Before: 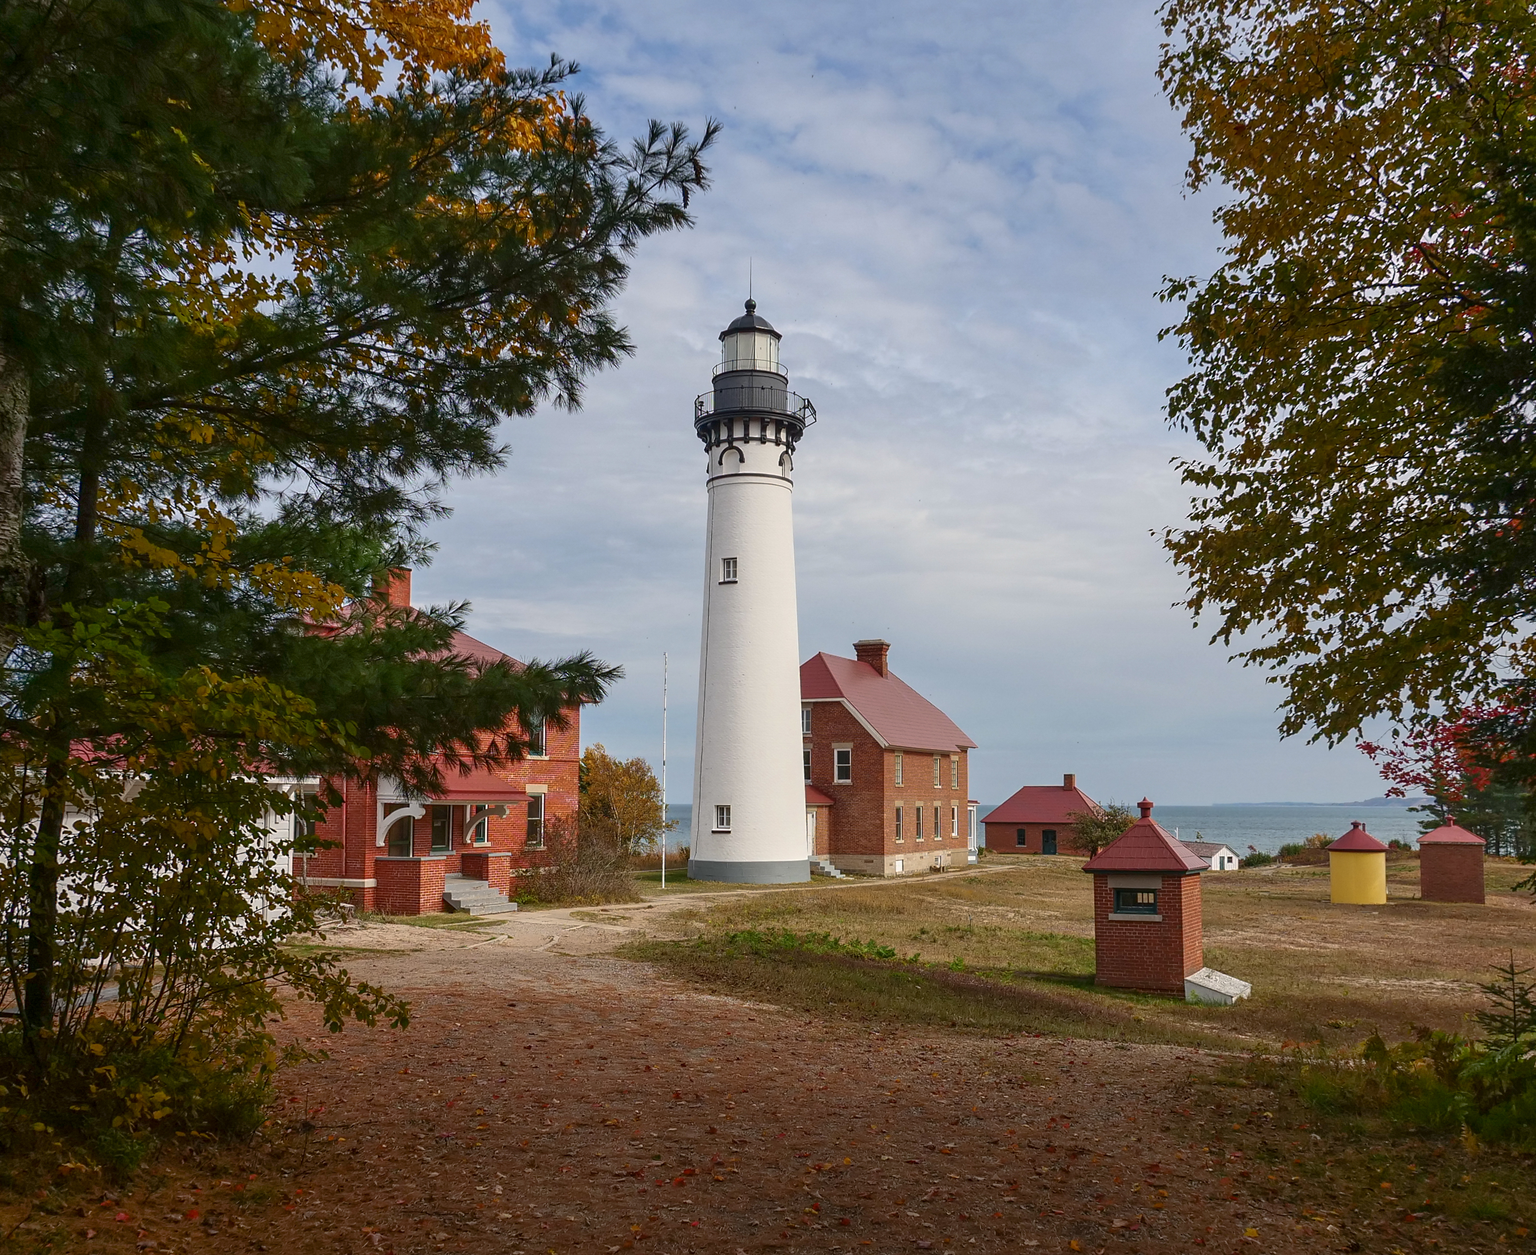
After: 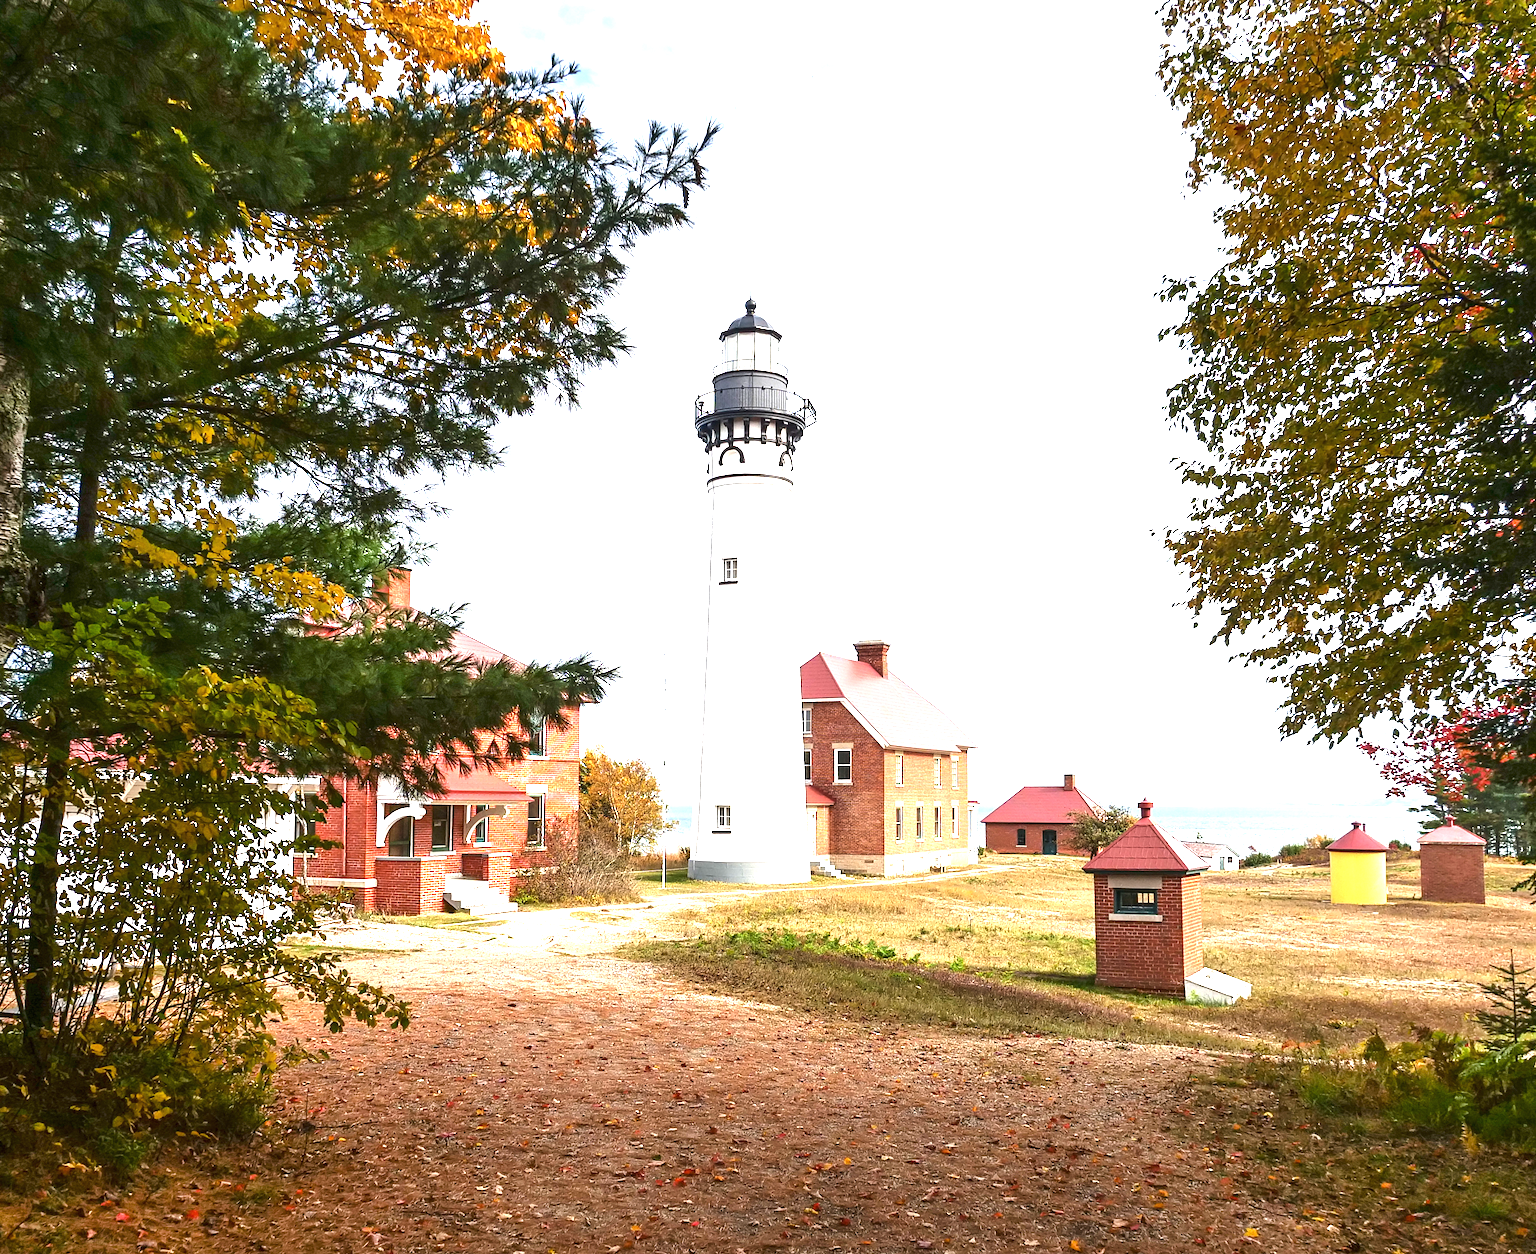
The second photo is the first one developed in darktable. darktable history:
exposure: black level correction 0, exposure 0.7 EV, compensate exposure bias true, compensate highlight preservation false
white balance: emerald 1
tone equalizer: -8 EV -0.75 EV, -7 EV -0.7 EV, -6 EV -0.6 EV, -5 EV -0.4 EV, -3 EV 0.4 EV, -2 EV 0.6 EV, -1 EV 0.7 EV, +0 EV 0.75 EV, edges refinement/feathering 500, mask exposure compensation -1.57 EV, preserve details no
